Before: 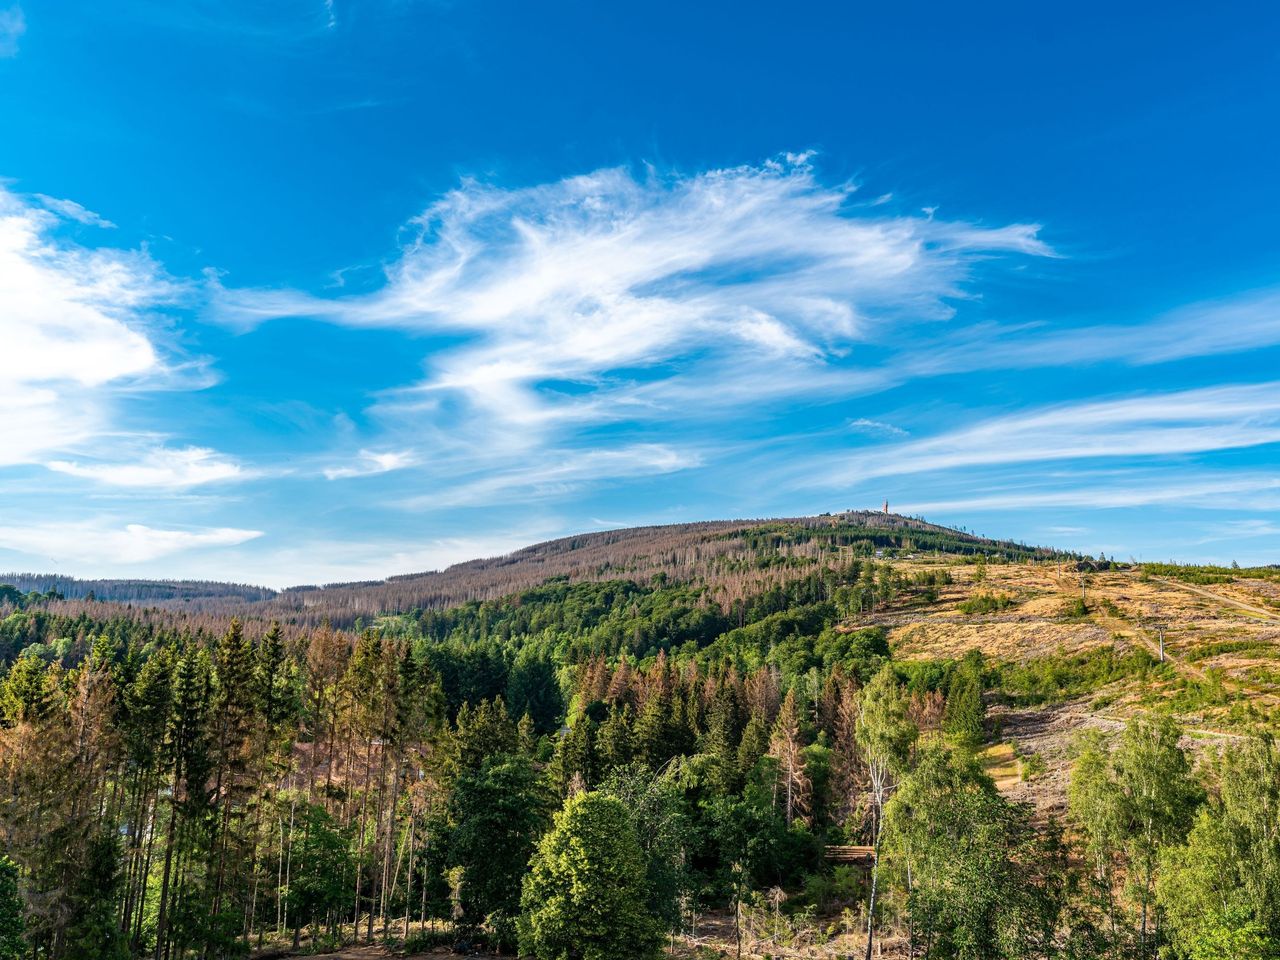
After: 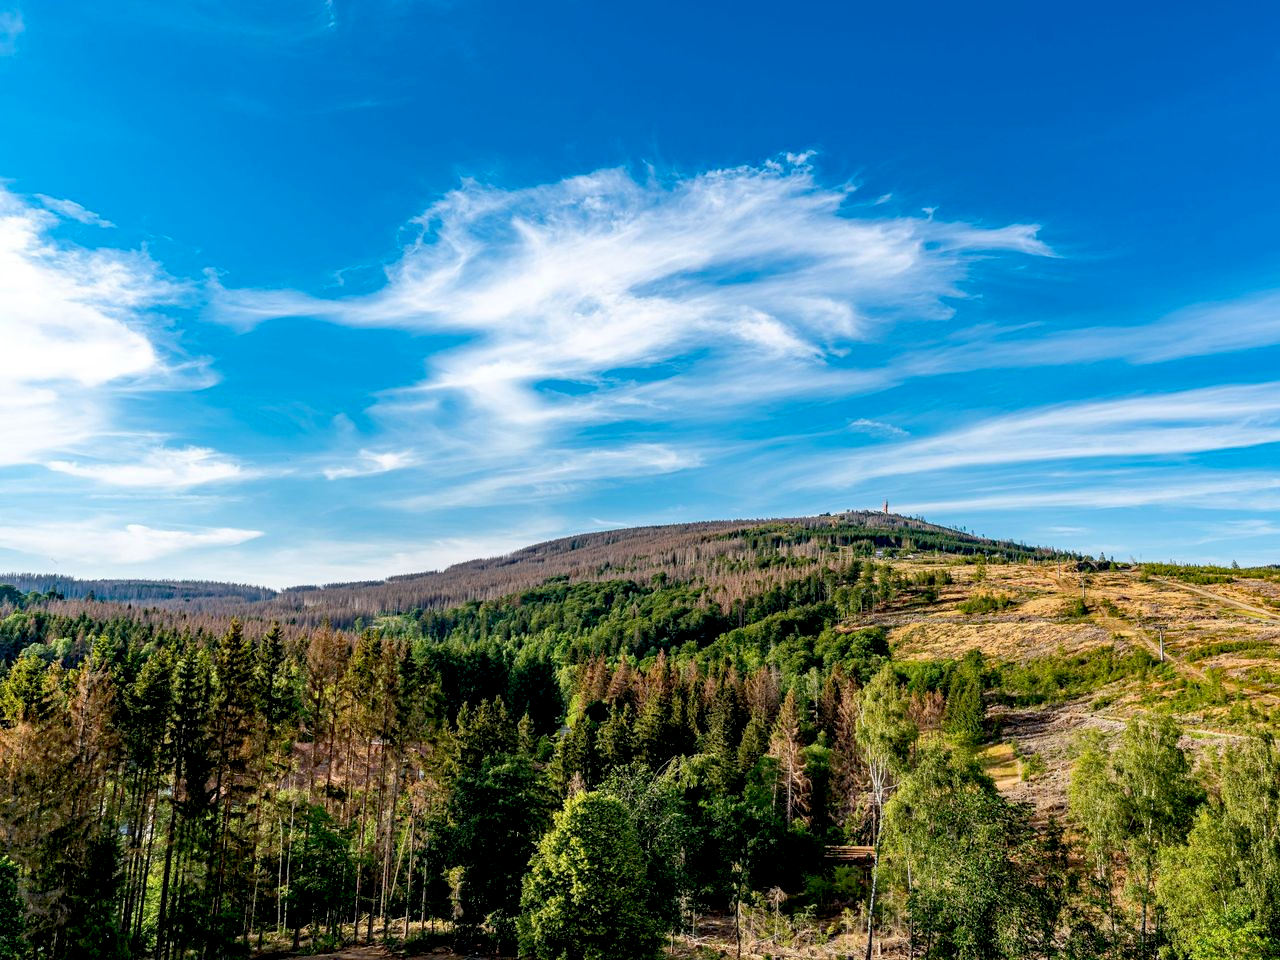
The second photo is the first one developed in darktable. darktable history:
exposure: black level correction 0.018, exposure -0.005 EV, compensate highlight preservation false
